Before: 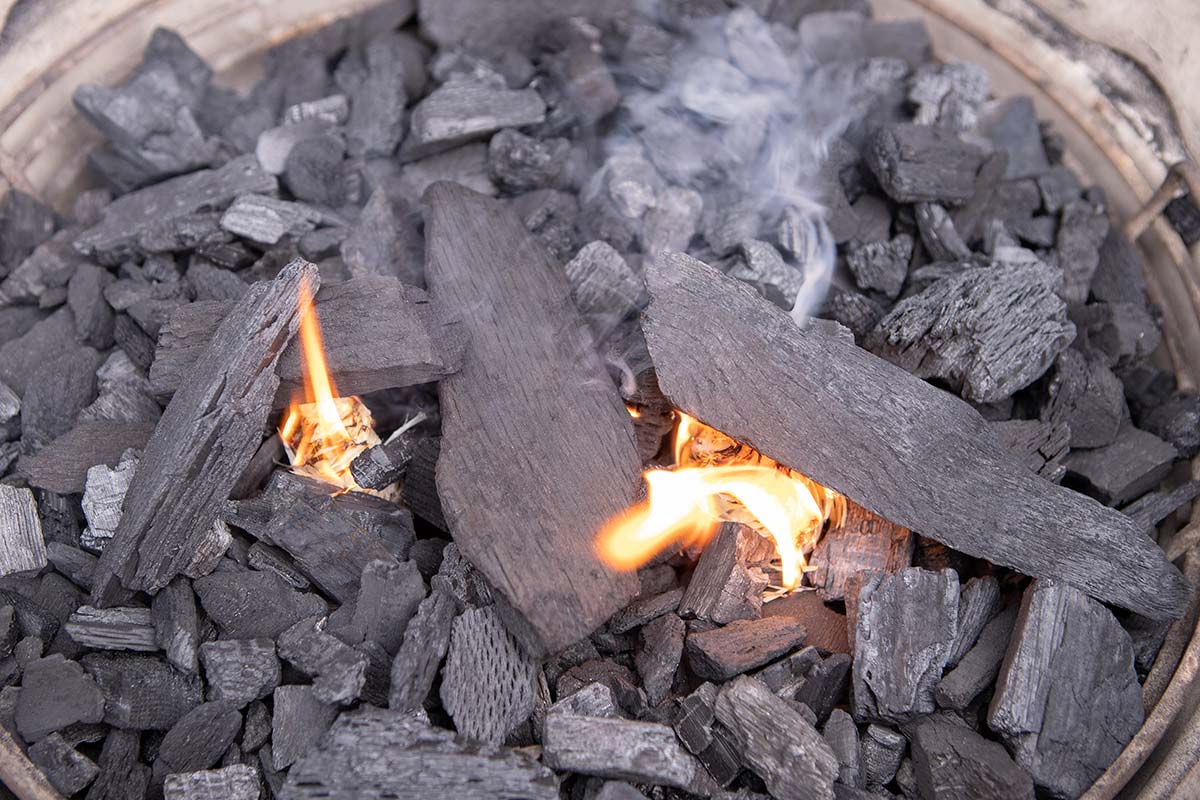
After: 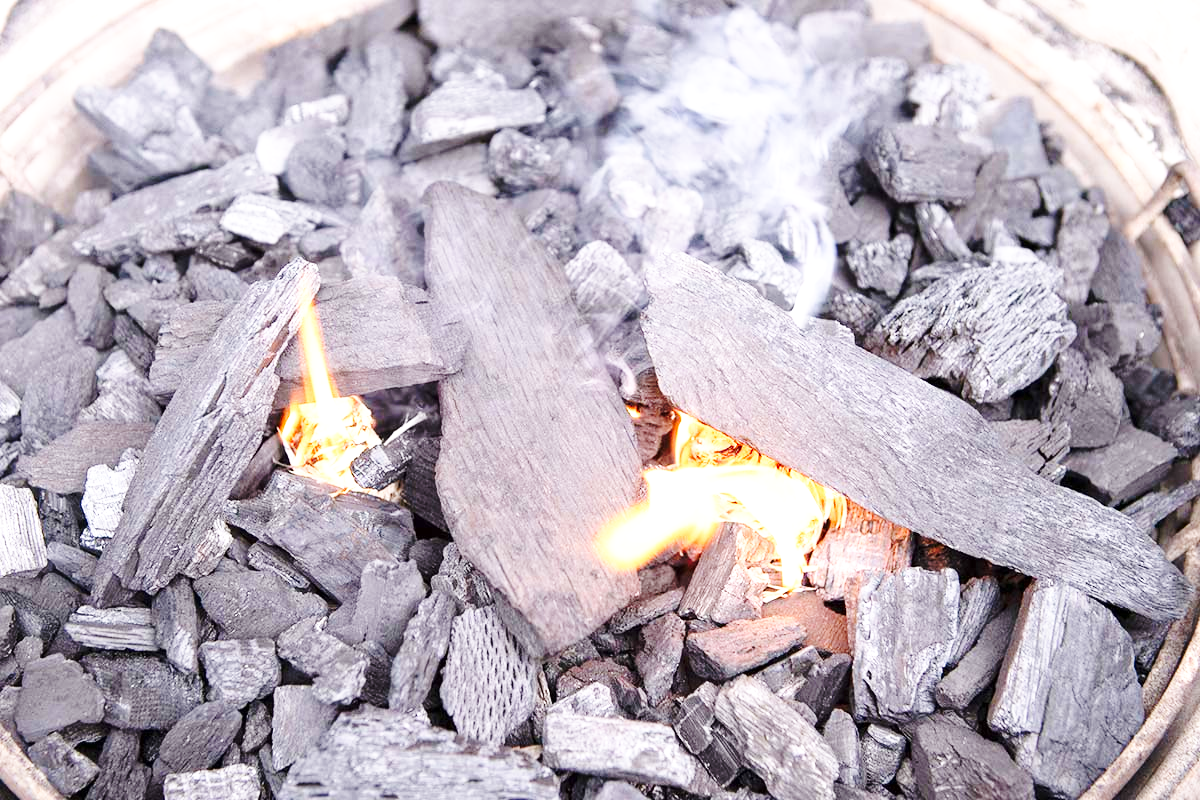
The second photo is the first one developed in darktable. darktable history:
exposure: exposure 0.943 EV, compensate highlight preservation false
tone curve: curves: ch0 [(0, 0) (0.003, 0.003) (0.011, 0.012) (0.025, 0.026) (0.044, 0.046) (0.069, 0.072) (0.1, 0.104) (0.136, 0.141) (0.177, 0.185) (0.224, 0.247) (0.277, 0.335) (0.335, 0.447) (0.399, 0.539) (0.468, 0.636) (0.543, 0.723) (0.623, 0.803) (0.709, 0.873) (0.801, 0.936) (0.898, 0.978) (1, 1)], preserve colors none
